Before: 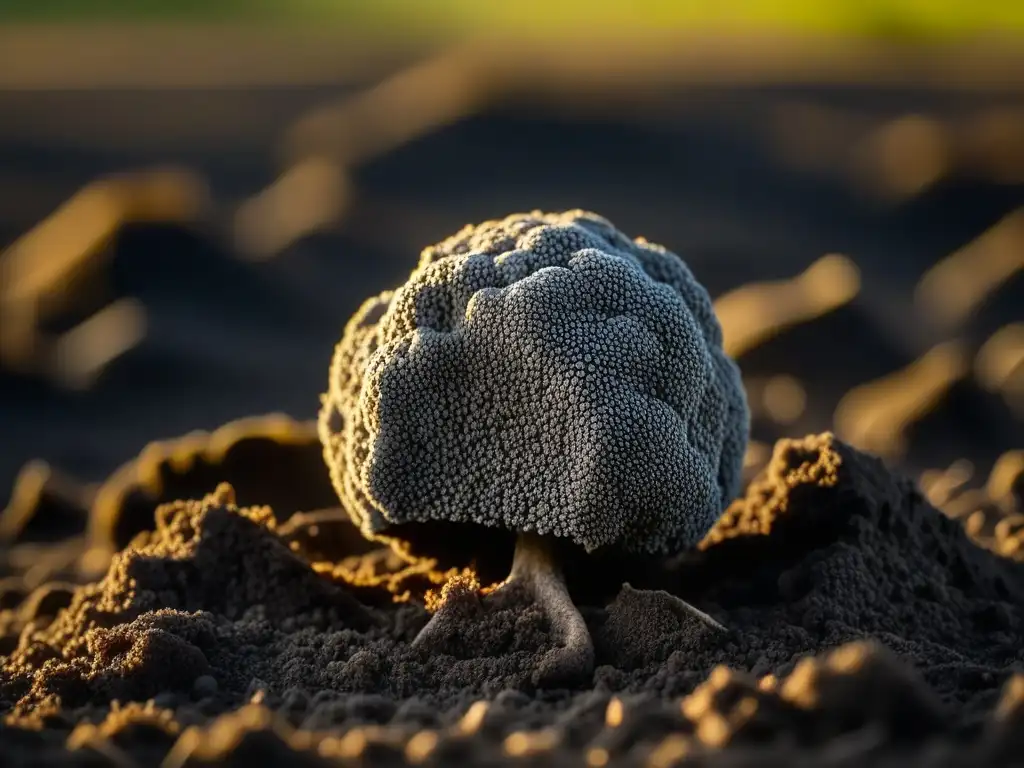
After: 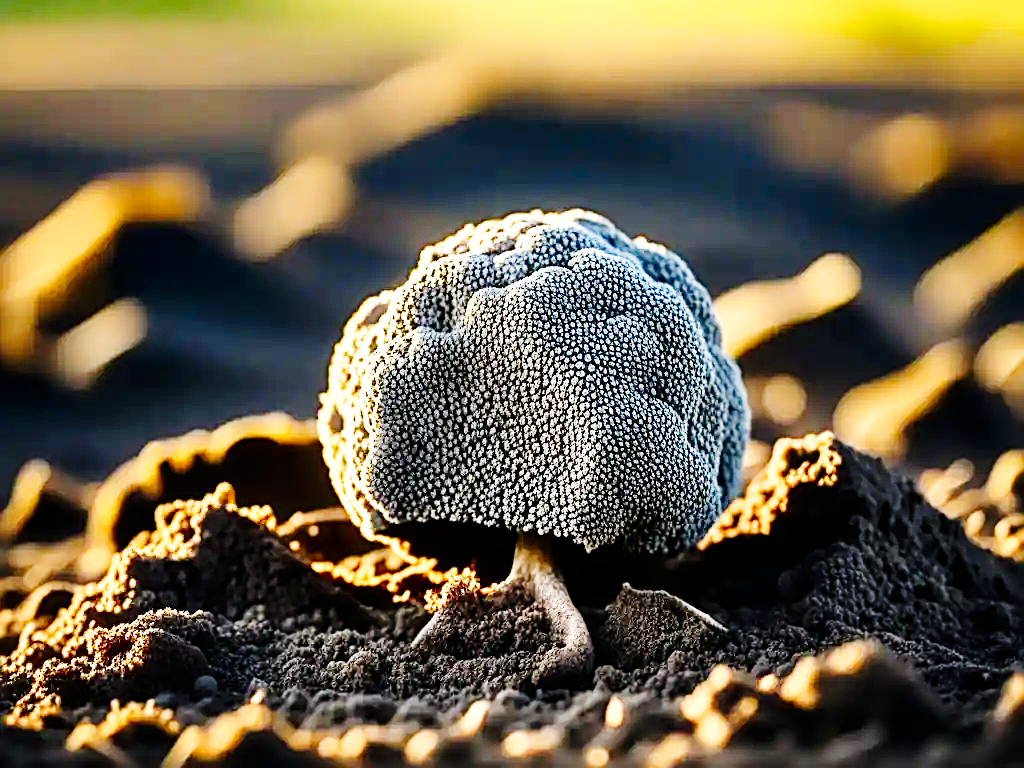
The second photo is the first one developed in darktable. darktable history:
tone equalizer: edges refinement/feathering 500, mask exposure compensation -1.57 EV, preserve details guided filter
sharpen: radius 2.795, amount 0.716
exposure: black level correction 0, exposure 1 EV, compensate highlight preservation false
tone curve: curves: ch0 [(0, 0) (0.004, 0) (0.133, 0.071) (0.325, 0.456) (0.832, 0.957) (1, 1)], preserve colors none
